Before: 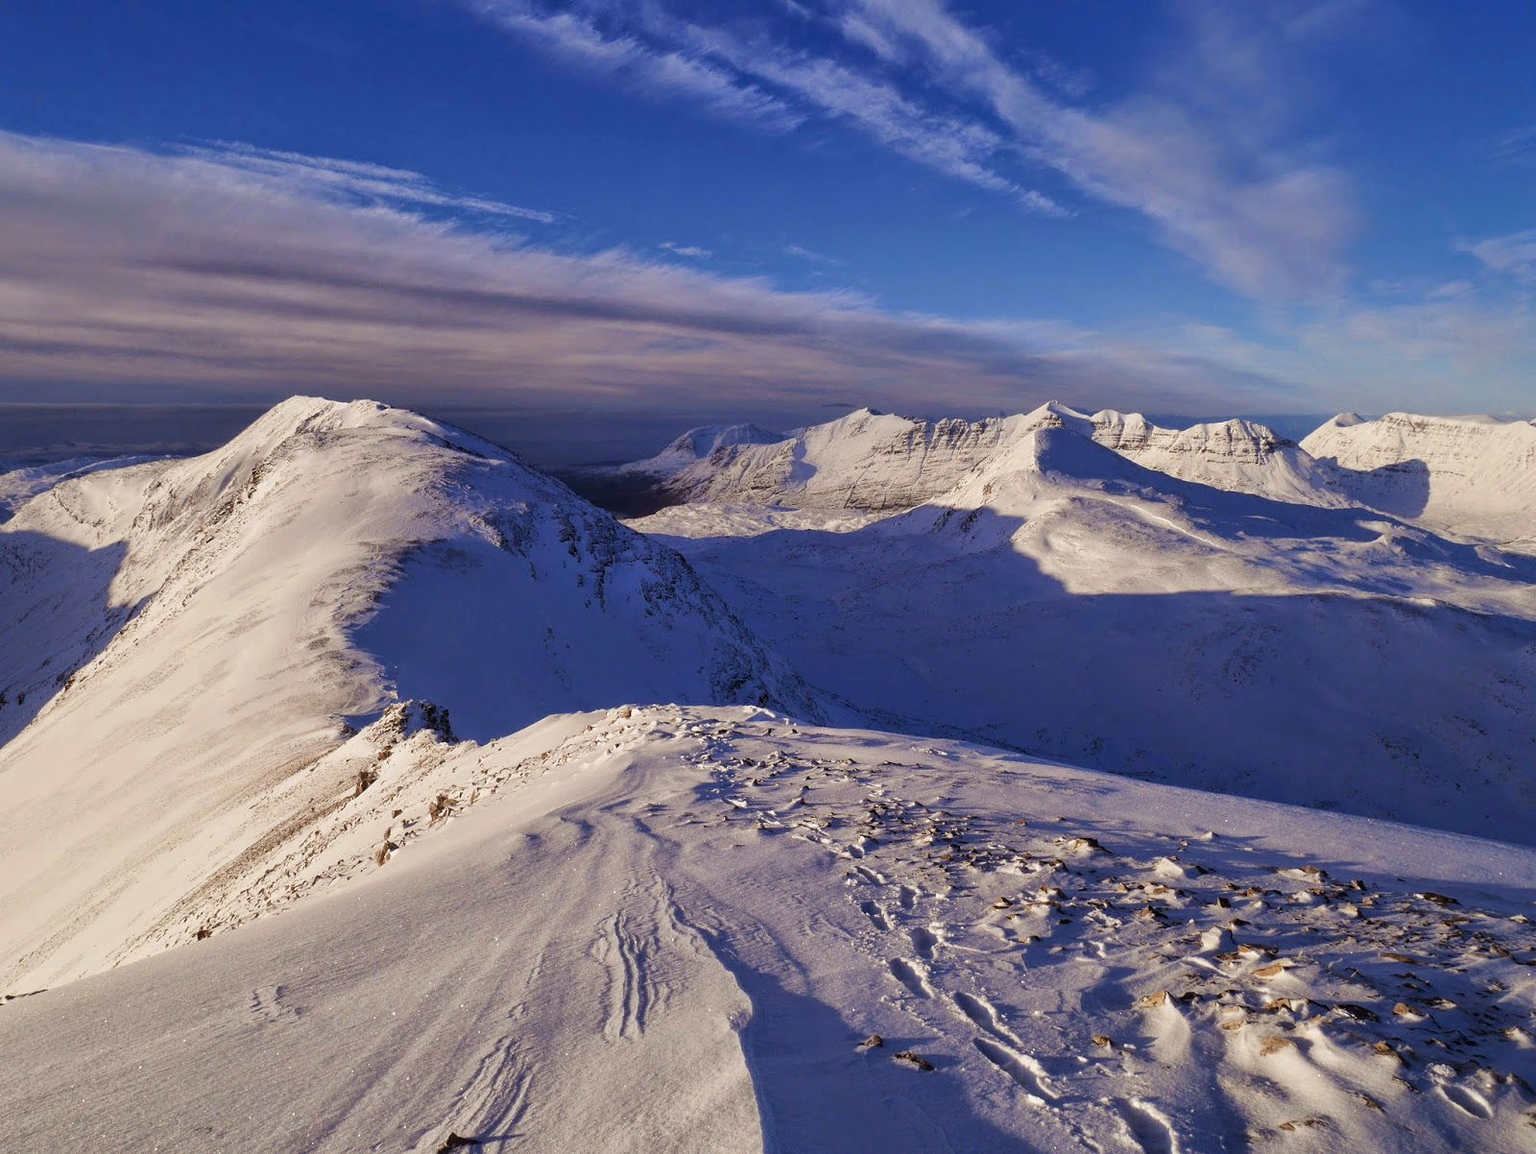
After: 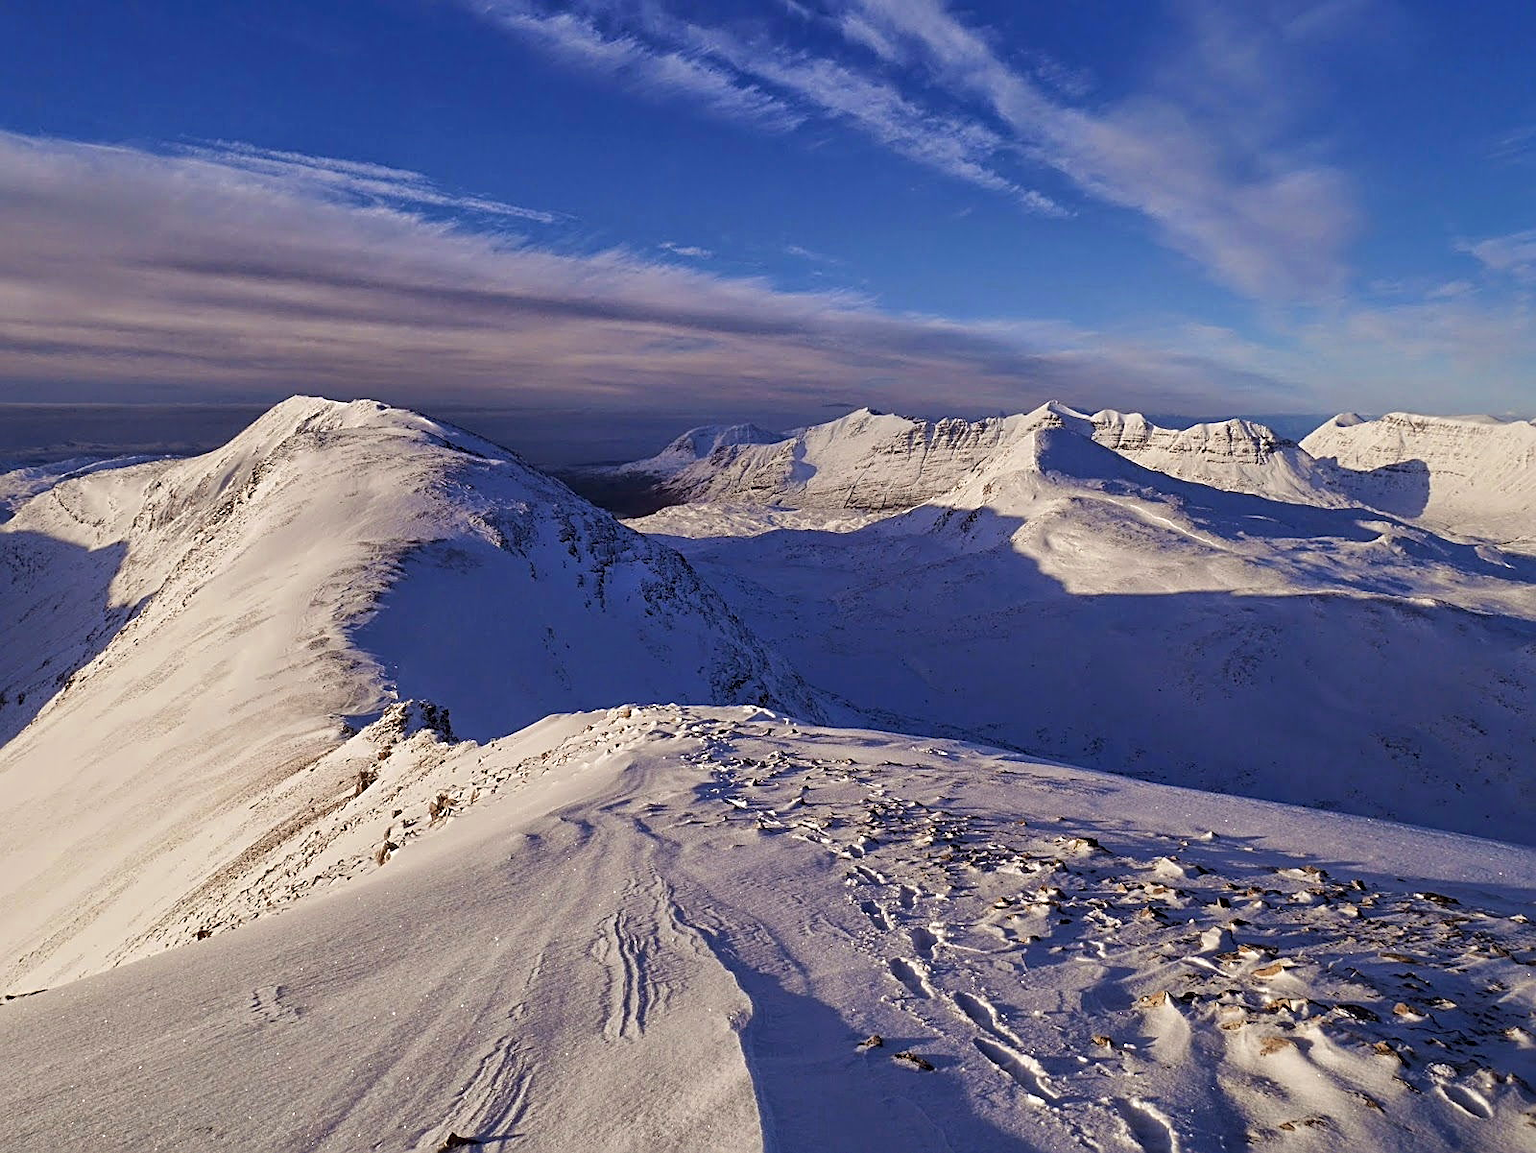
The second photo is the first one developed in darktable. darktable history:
tone equalizer: edges refinement/feathering 500, mask exposure compensation -1.57 EV, preserve details no
sharpen: radius 2.531, amount 0.619
